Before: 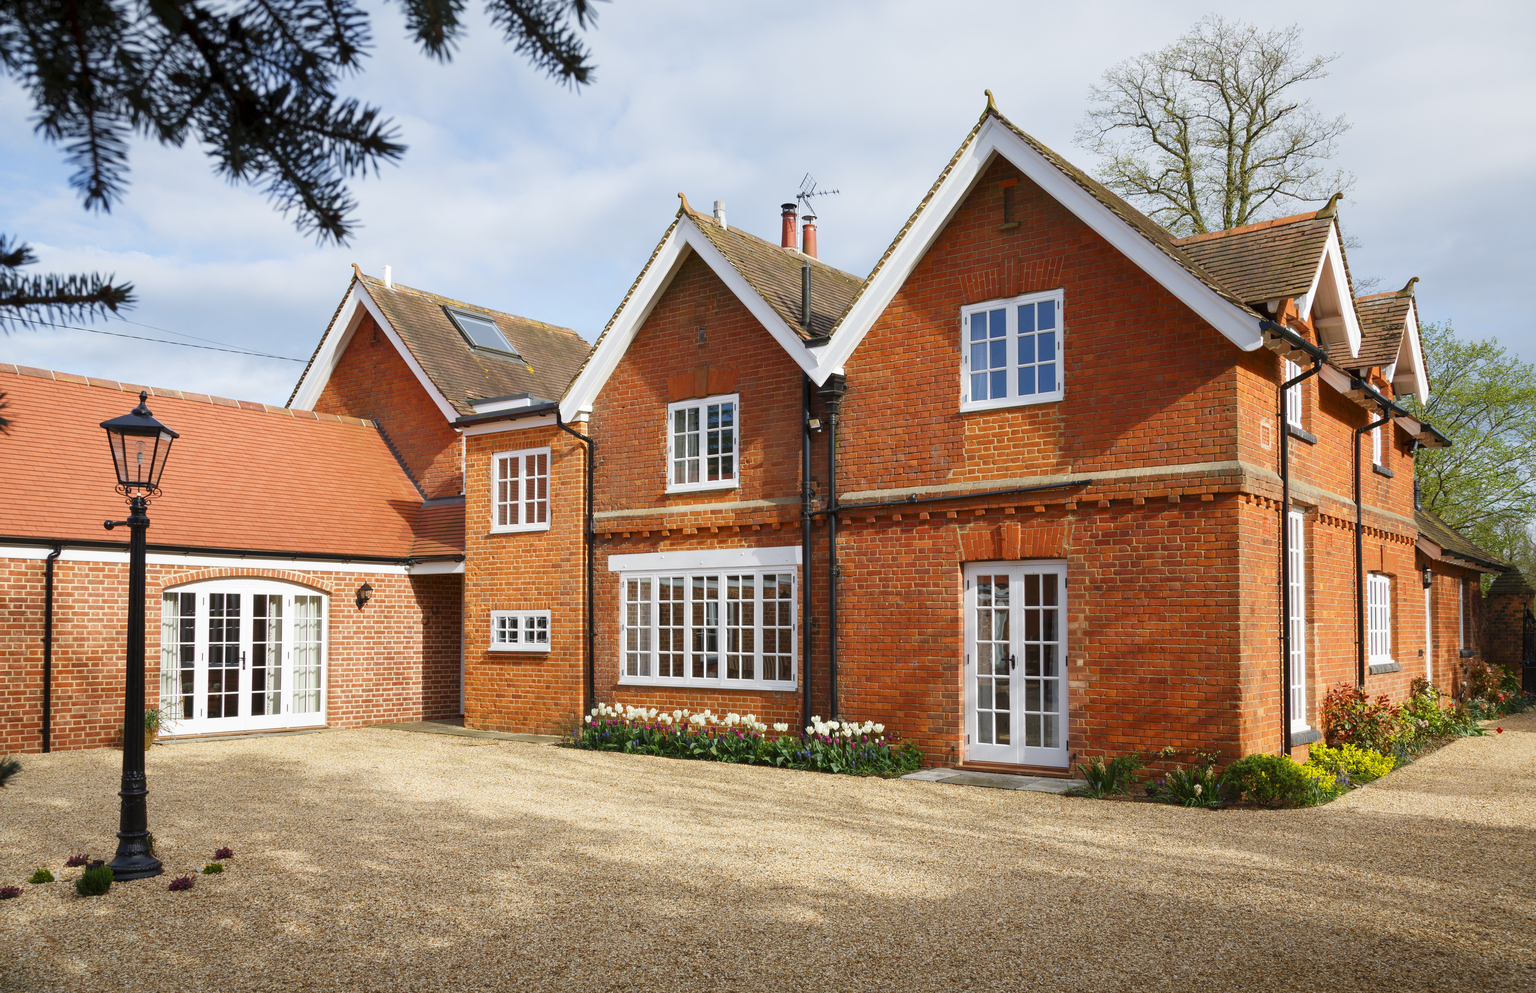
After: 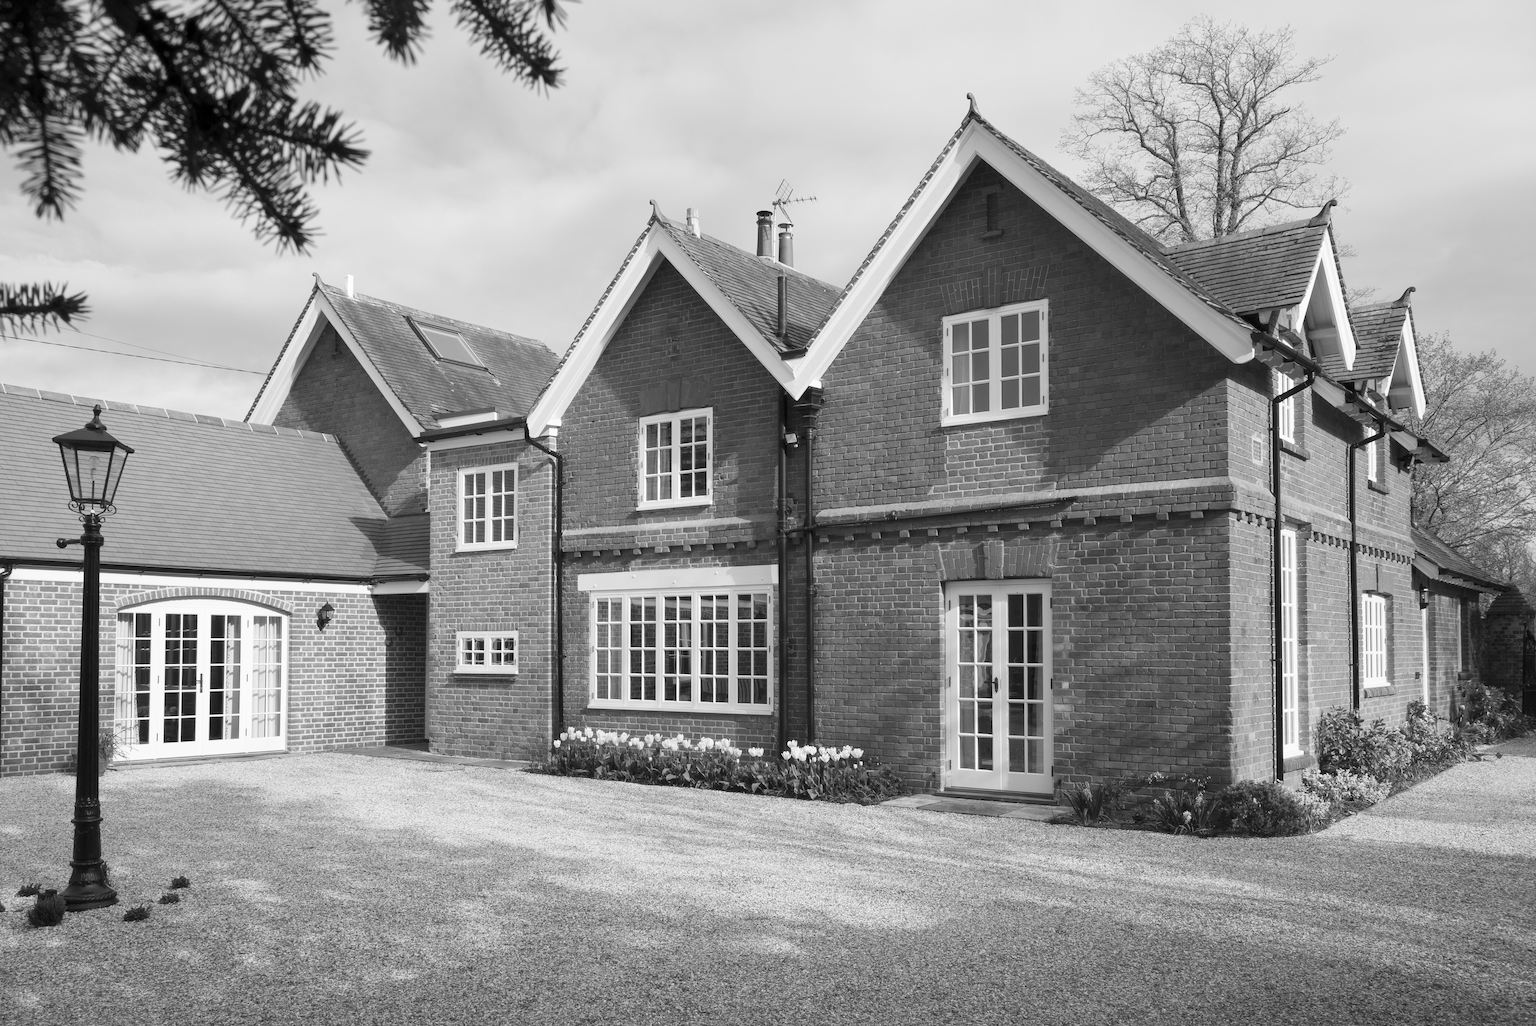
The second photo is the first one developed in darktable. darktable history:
crop and rotate: left 3.238%
monochrome: on, module defaults
color calibration: illuminant F (fluorescent), F source F9 (Cool White Deluxe 4150 K) – high CRI, x 0.374, y 0.373, temperature 4158.34 K
haze removal: strength -0.09, distance 0.358, compatibility mode true, adaptive false
